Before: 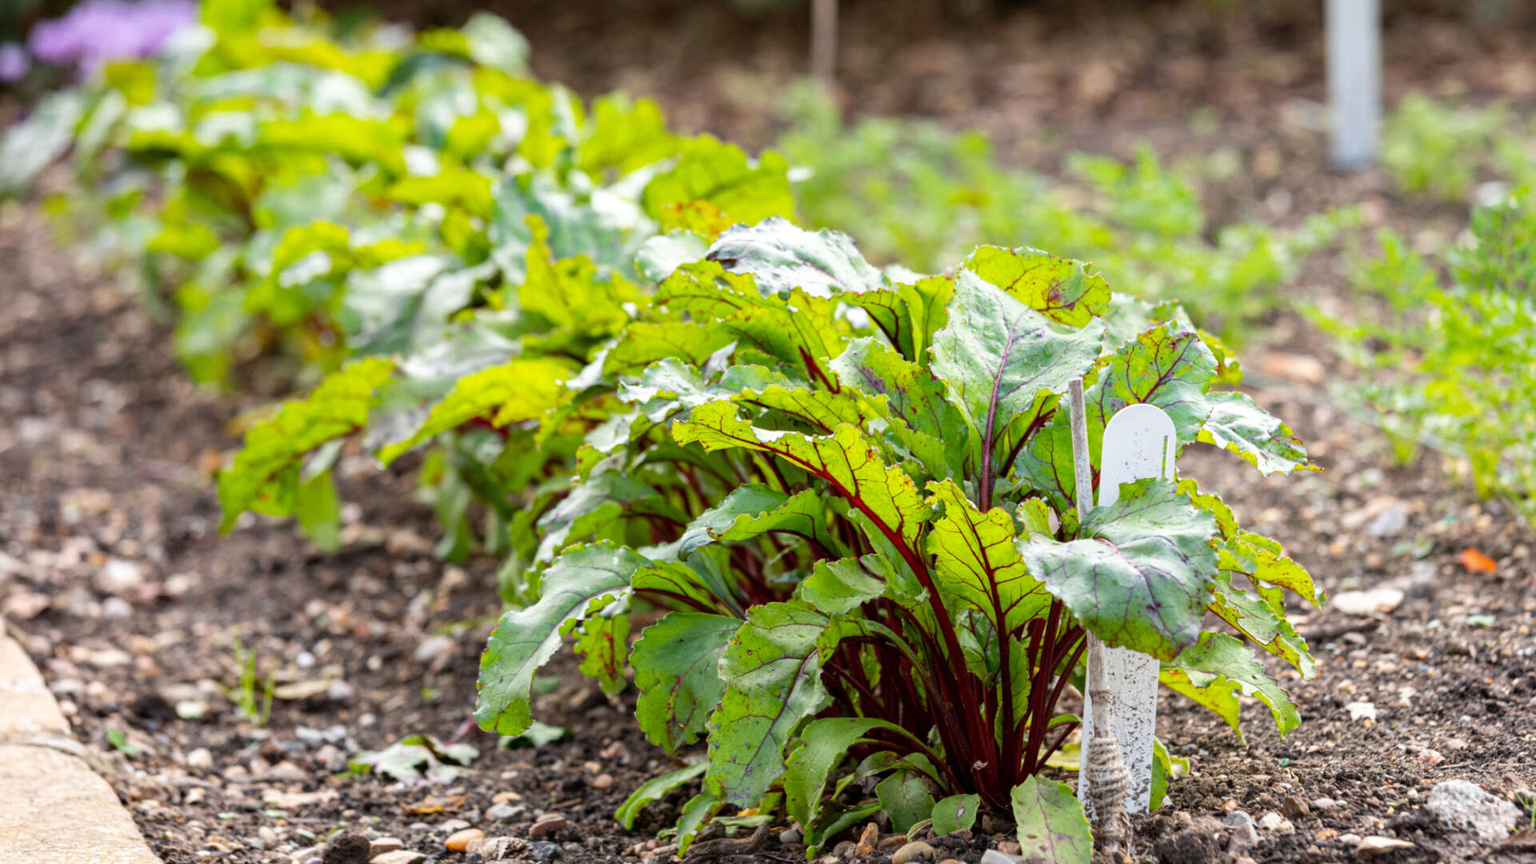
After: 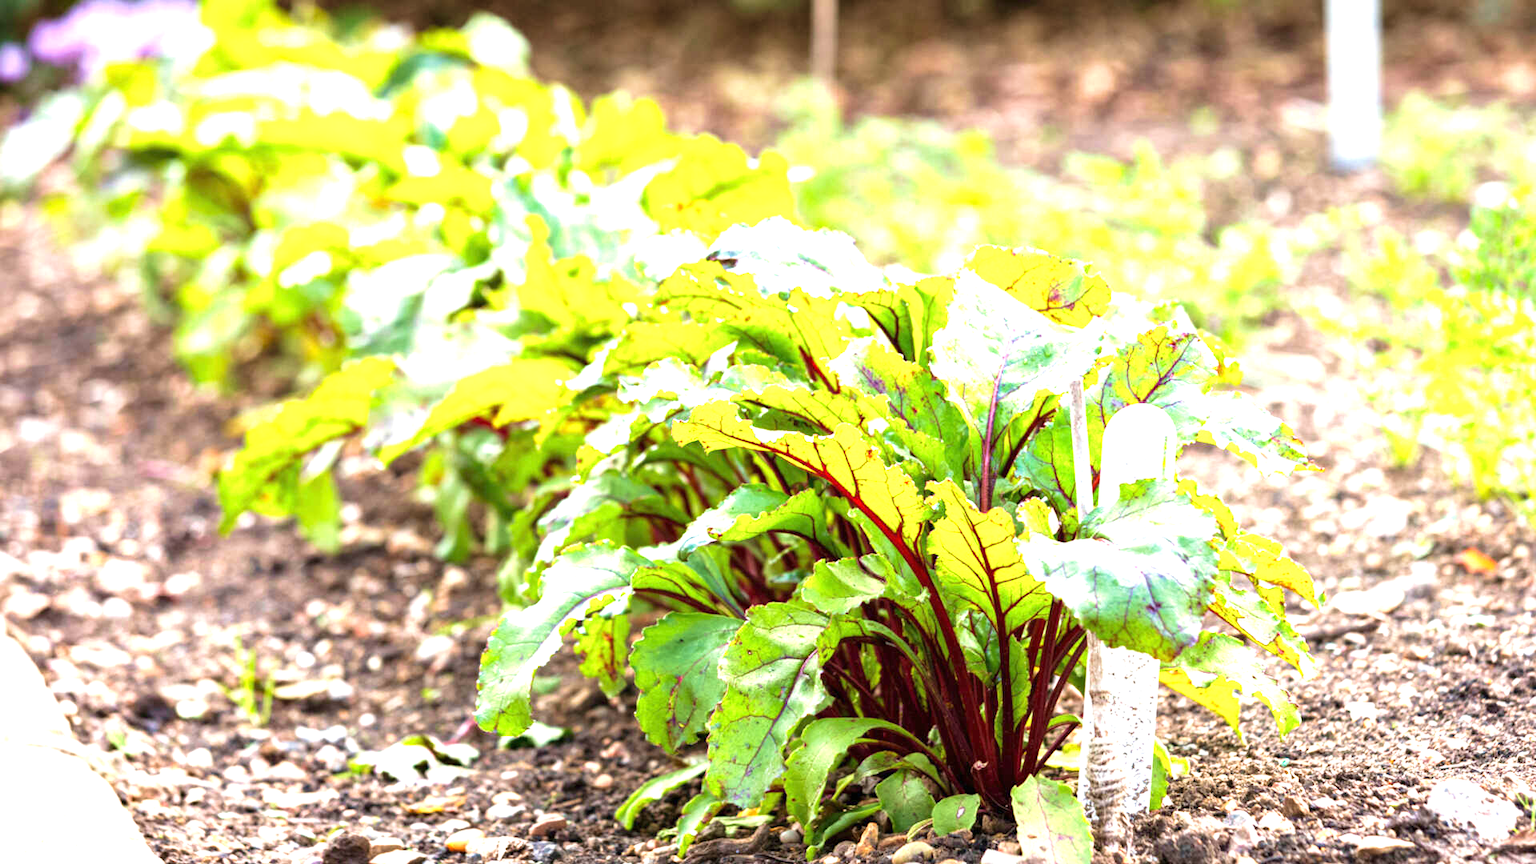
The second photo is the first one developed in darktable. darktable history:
velvia: strength 40.59%
exposure: black level correction 0, exposure 1.372 EV, compensate exposure bias true, compensate highlight preservation false
